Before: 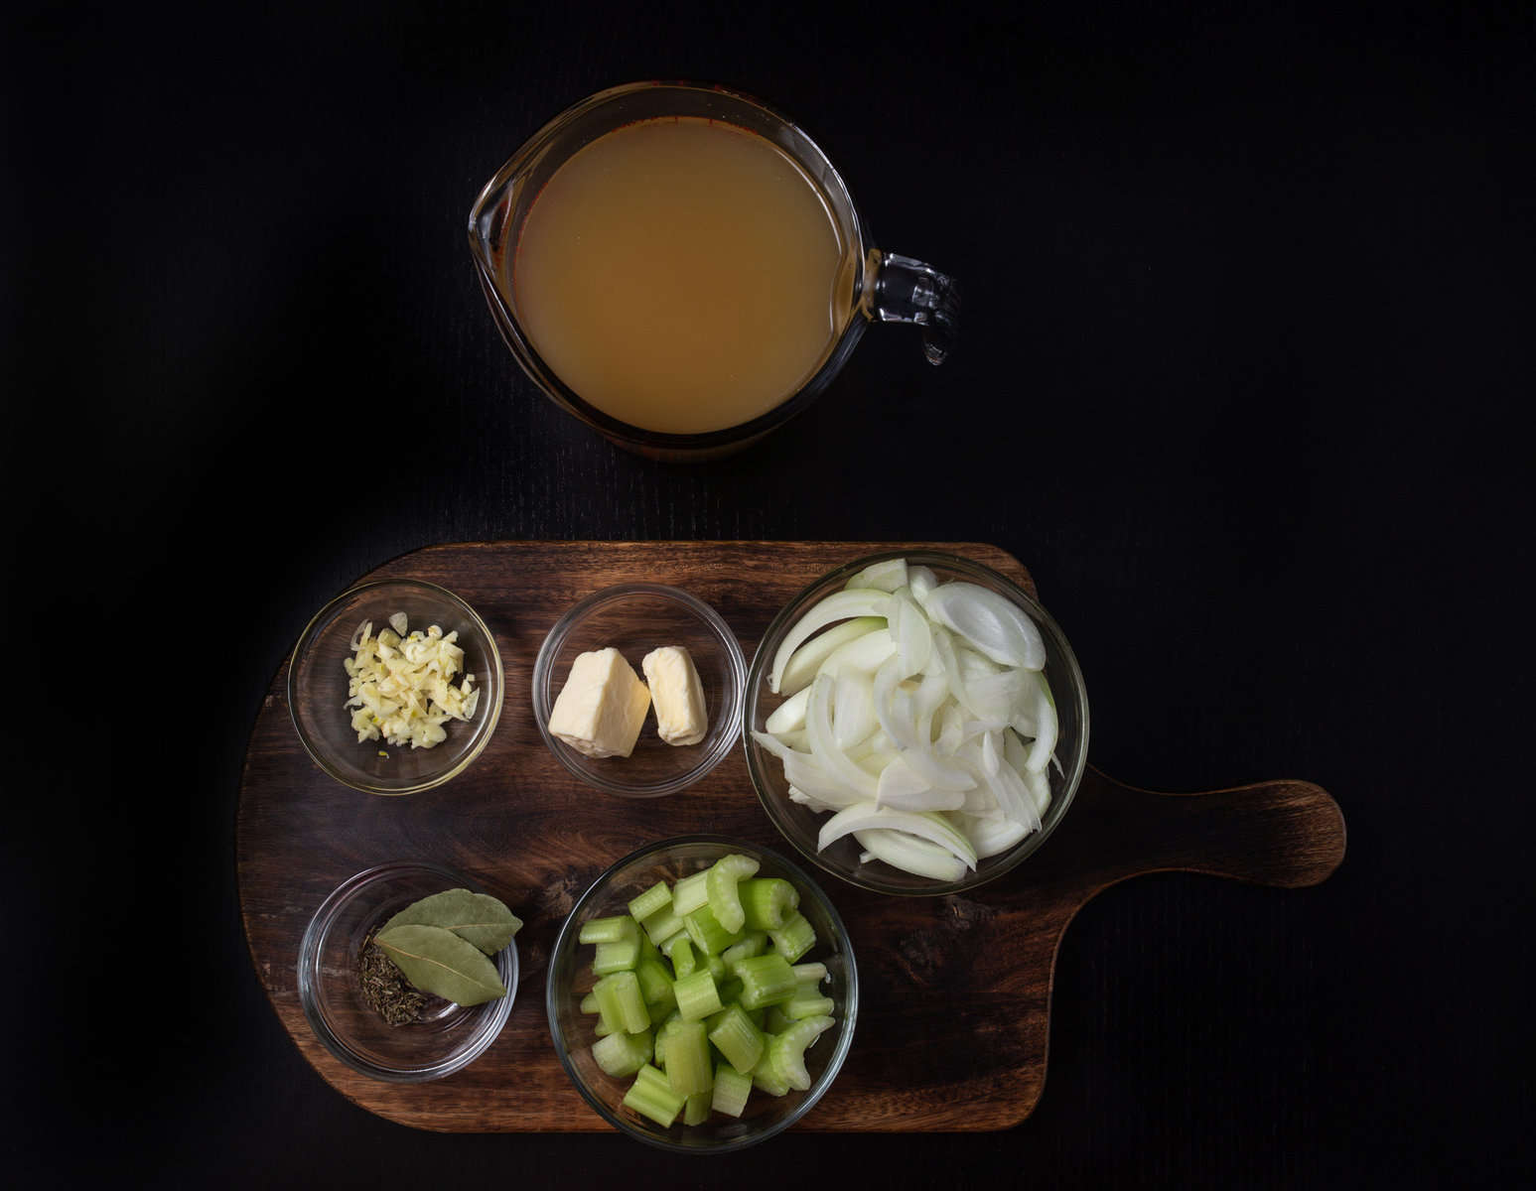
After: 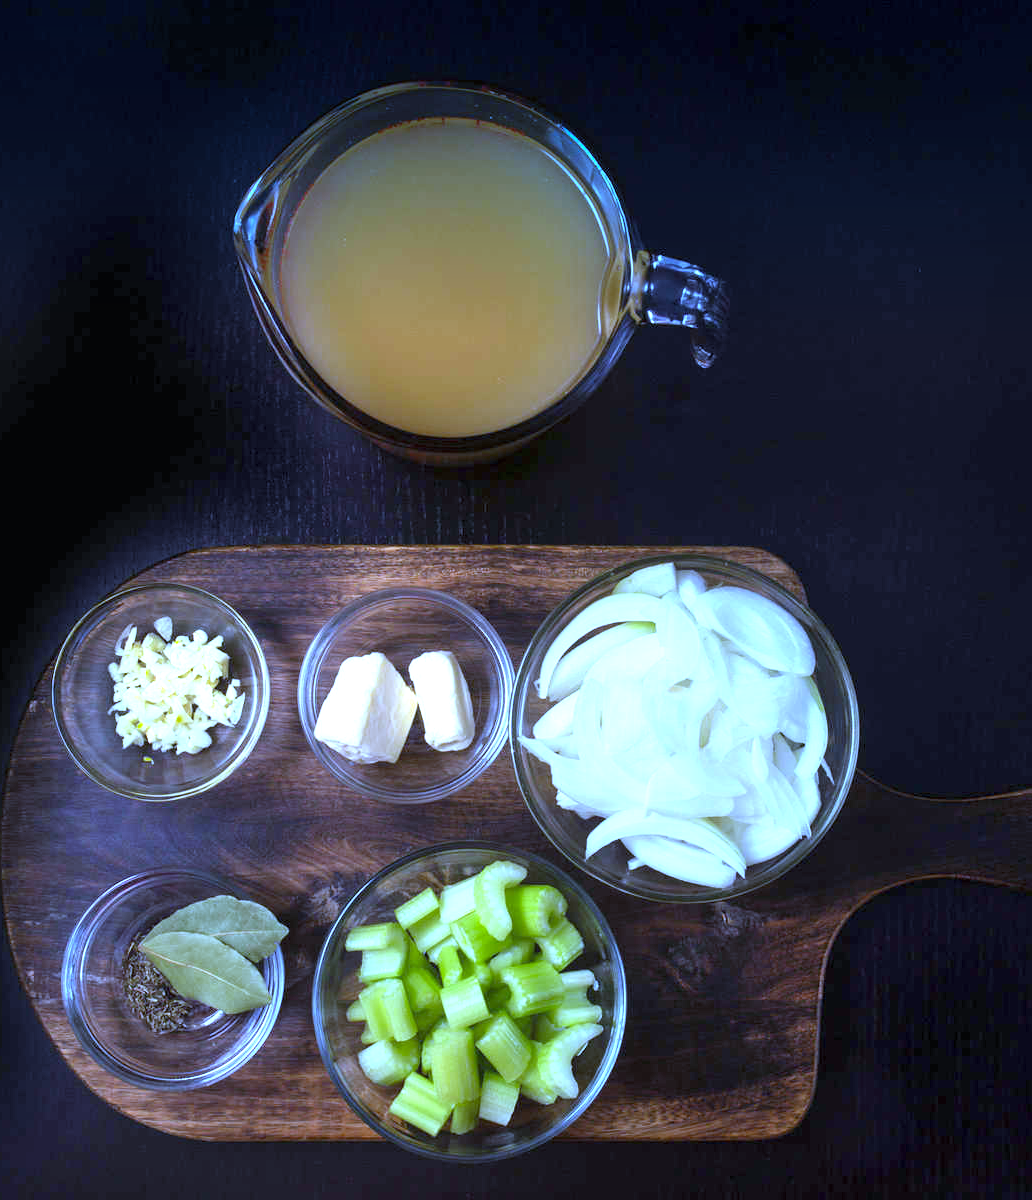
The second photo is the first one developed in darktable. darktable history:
exposure: exposure 1.5 EV, compensate highlight preservation false
contrast brightness saturation: contrast 0.03, brightness 0.06, saturation 0.13
graduated density: density 2.02 EV, hardness 44%, rotation 0.374°, offset 8.21, hue 208.8°, saturation 97%
crop and rotate: left 15.446%, right 17.836%
white balance: red 0.766, blue 1.537
